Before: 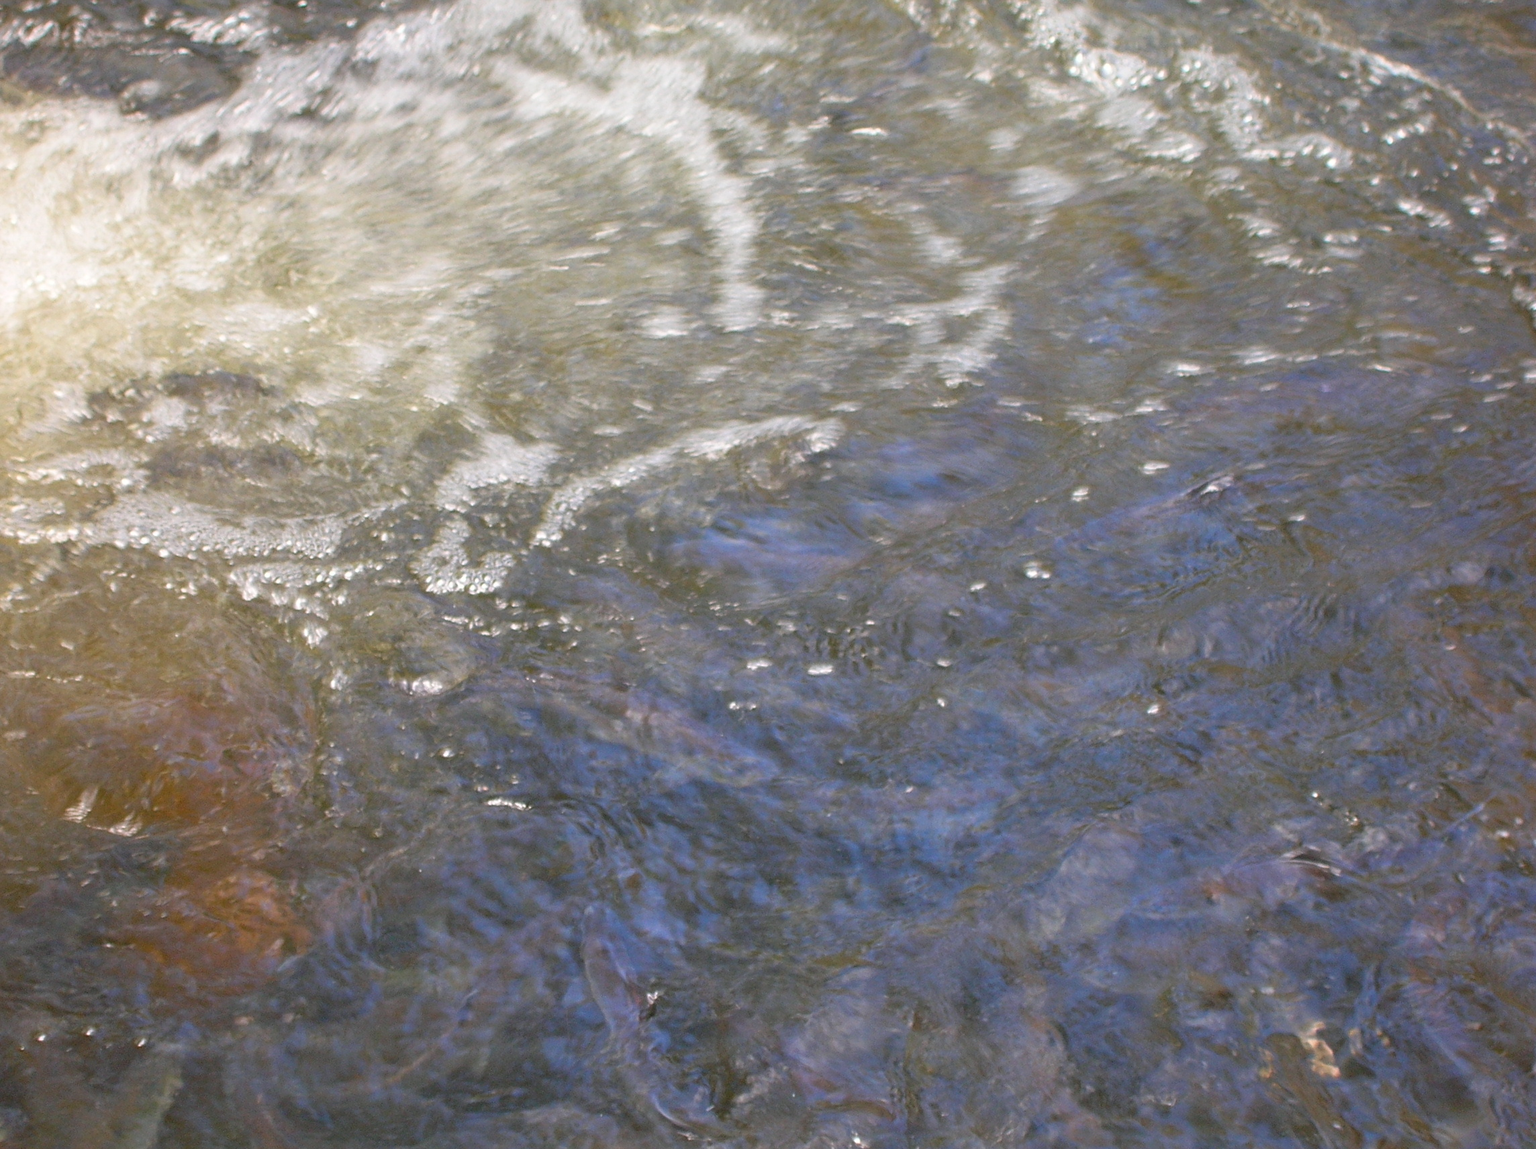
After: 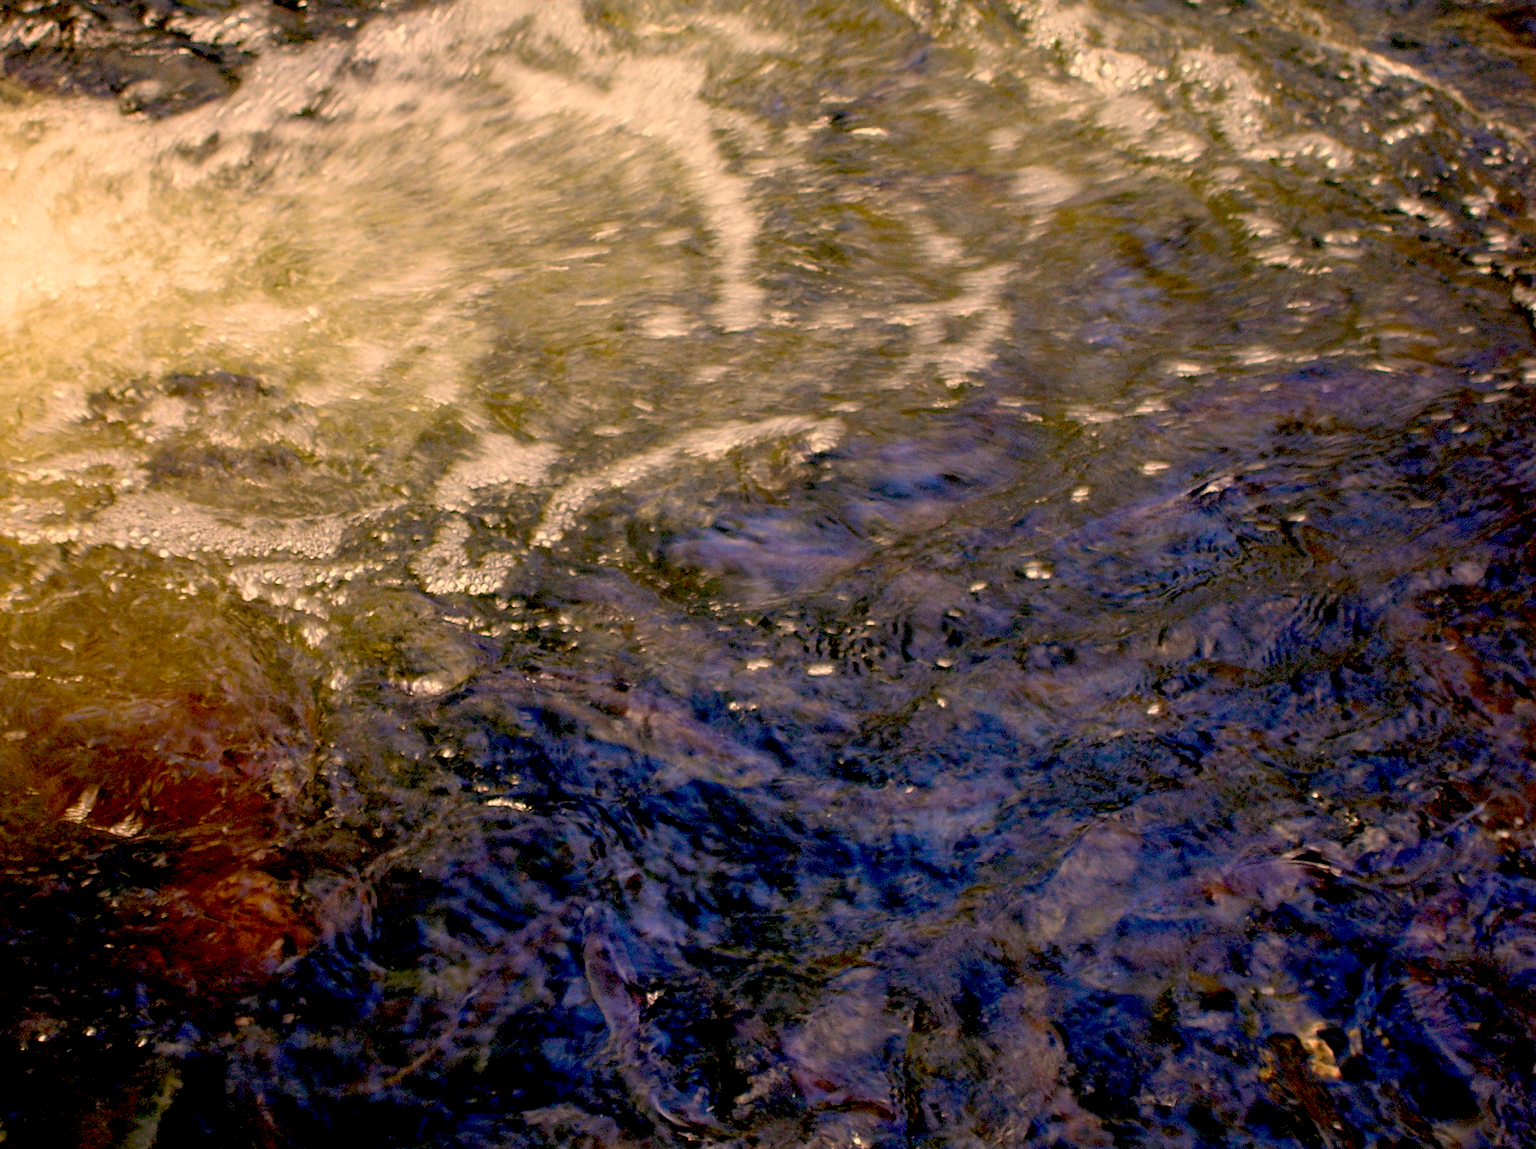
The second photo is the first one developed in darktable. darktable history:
color correction: highlights a* 15, highlights b* 31.55
exposure: black level correction 0.1, exposure -0.092 EV, compensate highlight preservation false
